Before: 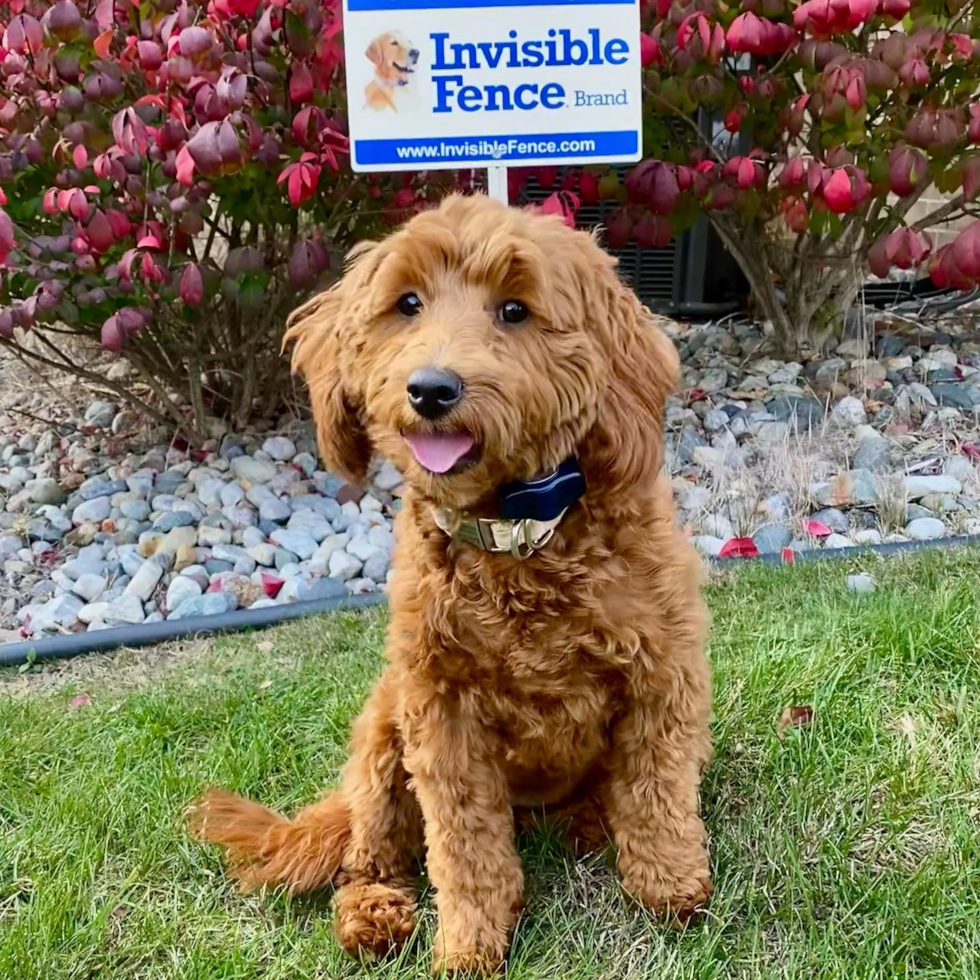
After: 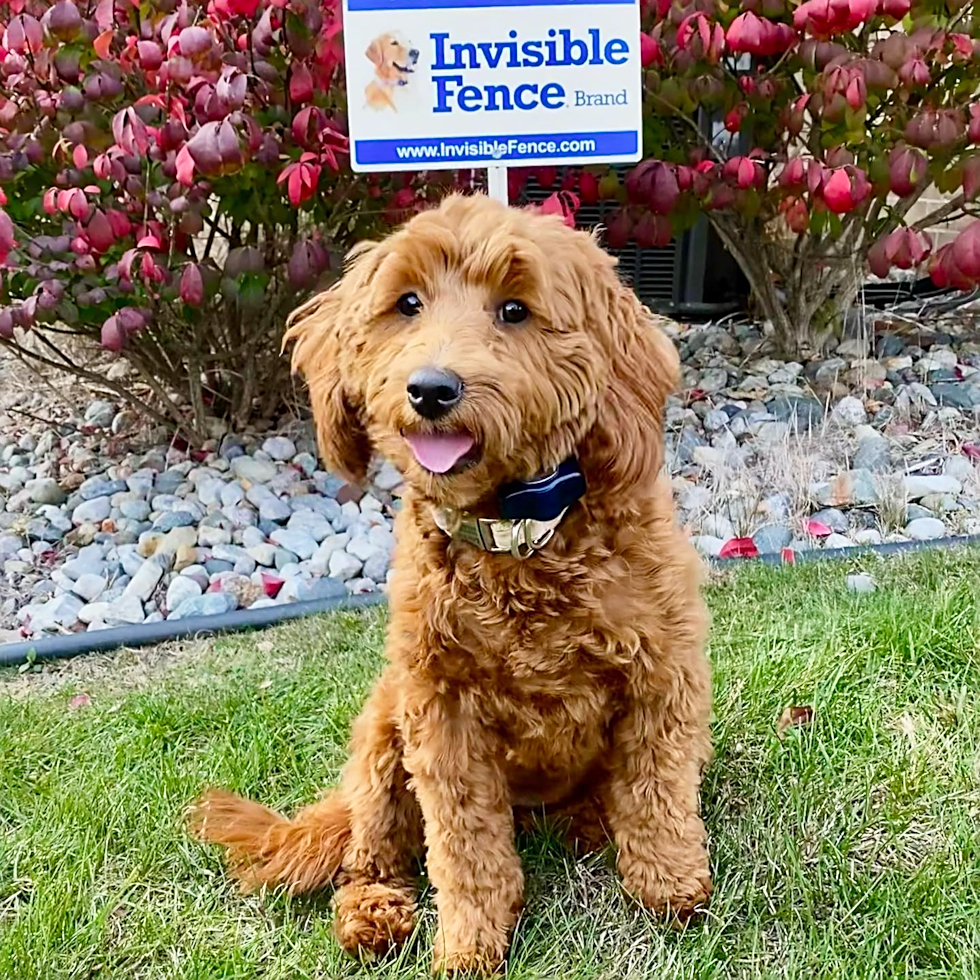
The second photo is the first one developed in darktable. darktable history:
sharpen: on, module defaults
tone curve: curves: ch0 [(0, 0) (0.765, 0.816) (1, 1)]; ch1 [(0, 0) (0.425, 0.464) (0.5, 0.5) (0.531, 0.522) (0.588, 0.575) (0.994, 0.939)]; ch2 [(0, 0) (0.398, 0.435) (0.455, 0.481) (0.501, 0.504) (0.529, 0.544) (0.584, 0.585) (1, 0.911)], preserve colors none
